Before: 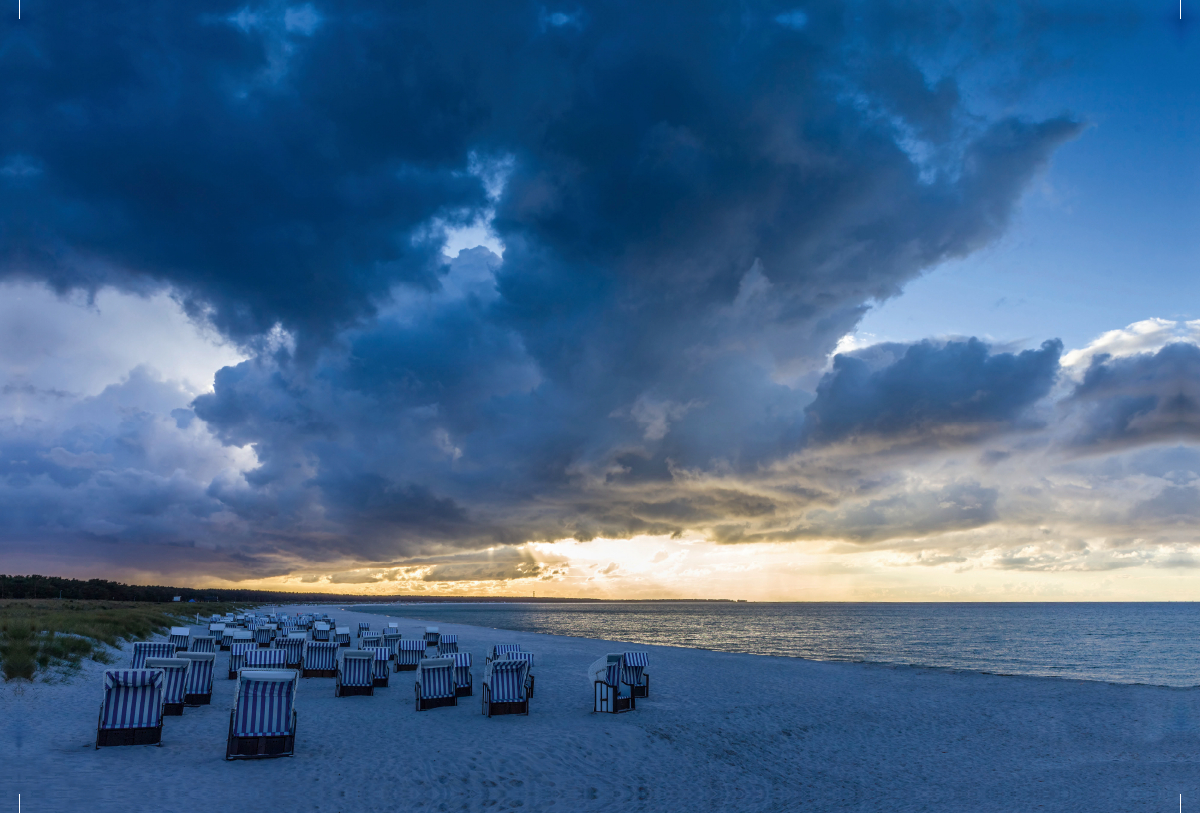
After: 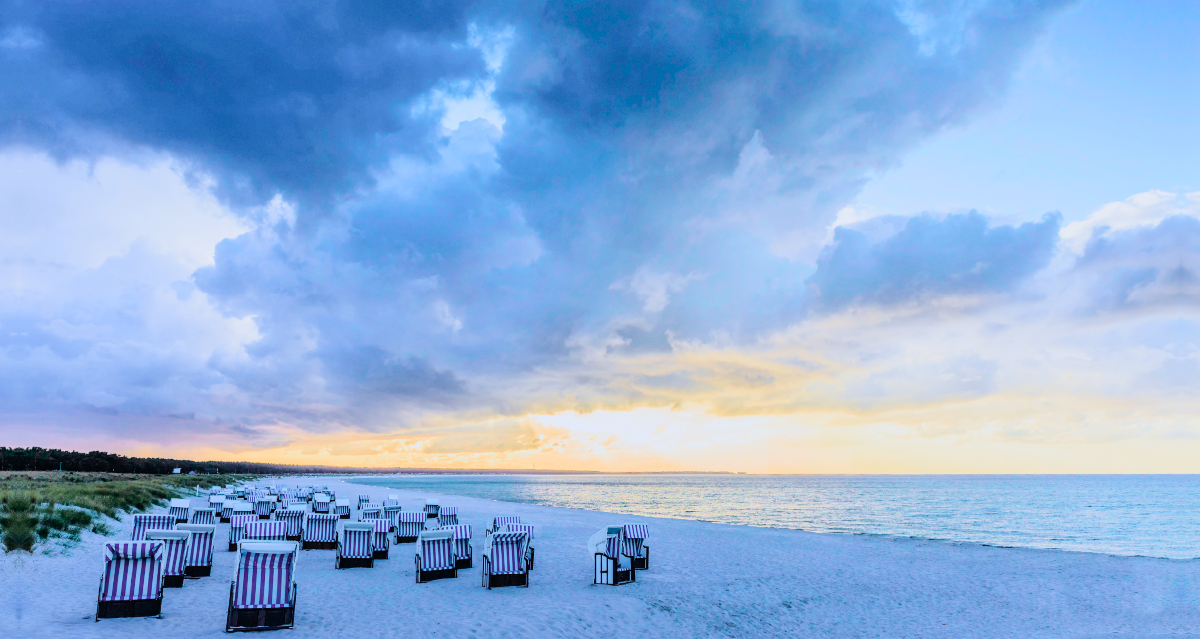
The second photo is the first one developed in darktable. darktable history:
filmic rgb: black relative exposure -6.16 EV, white relative exposure 6.95 EV, hardness 2.23
crop and rotate: top 15.837%, bottom 5.555%
exposure: black level correction 0, exposure 1.622 EV, compensate exposure bias true, compensate highlight preservation false
tone curve: curves: ch0 [(0, 0.012) (0.052, 0.04) (0.107, 0.086) (0.276, 0.265) (0.461, 0.531) (0.718, 0.79) (0.921, 0.909) (0.999, 0.951)]; ch1 [(0, 0) (0.339, 0.298) (0.402, 0.363) (0.444, 0.415) (0.485, 0.469) (0.494, 0.493) (0.504, 0.501) (0.525, 0.534) (0.555, 0.587) (0.594, 0.647) (1, 1)]; ch2 [(0, 0) (0.48, 0.48) (0.504, 0.5) (0.535, 0.557) (0.581, 0.623) (0.649, 0.683) (0.824, 0.815) (1, 1)], color space Lab, independent channels, preserve colors none
tone equalizer: -8 EV -0.44 EV, -7 EV -0.367 EV, -6 EV -0.371 EV, -5 EV -0.21 EV, -3 EV 0.225 EV, -2 EV 0.344 EV, -1 EV 0.412 EV, +0 EV 0.444 EV, mask exposure compensation -0.516 EV
color correction: highlights a* -0.075, highlights b* -6.07, shadows a* -0.122, shadows b* -0.099
